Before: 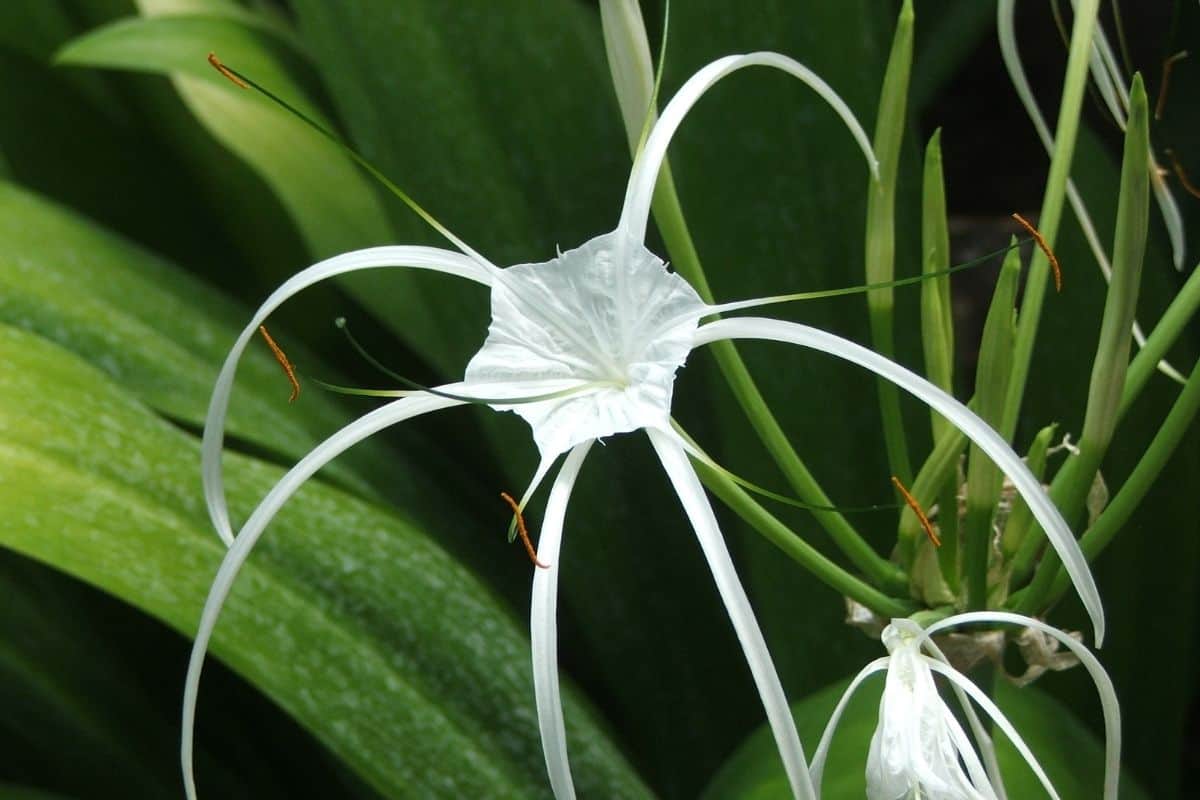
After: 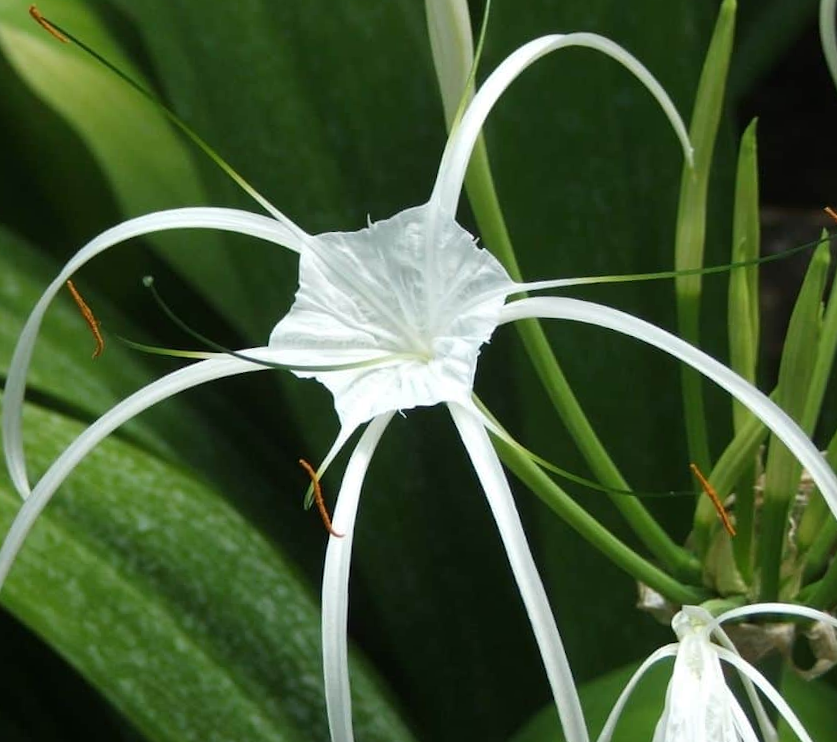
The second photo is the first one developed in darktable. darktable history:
crop and rotate: angle -2.97°, left 13.913%, top 0.042%, right 10.929%, bottom 0.083%
